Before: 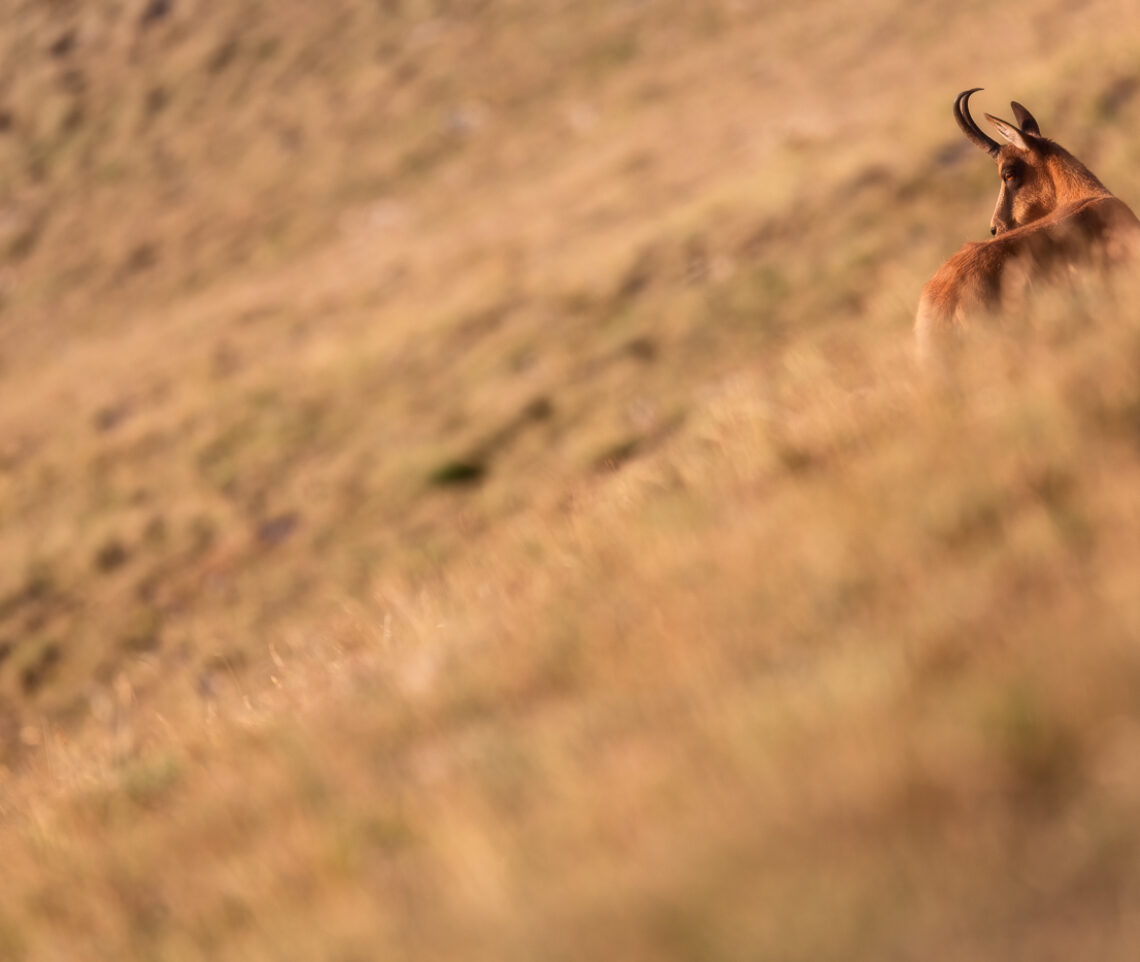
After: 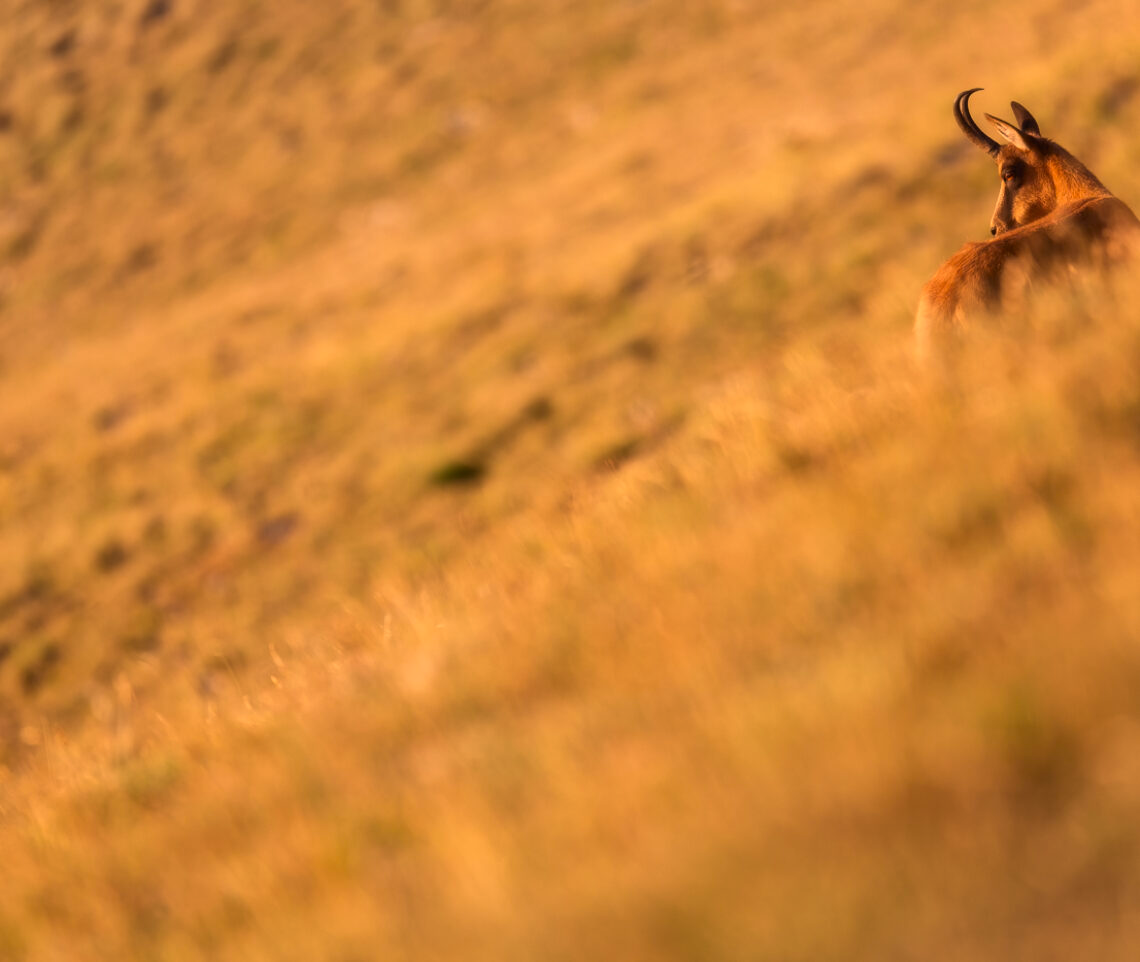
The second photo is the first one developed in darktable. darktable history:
color correction: highlights a* 14.84, highlights b* 31.9
